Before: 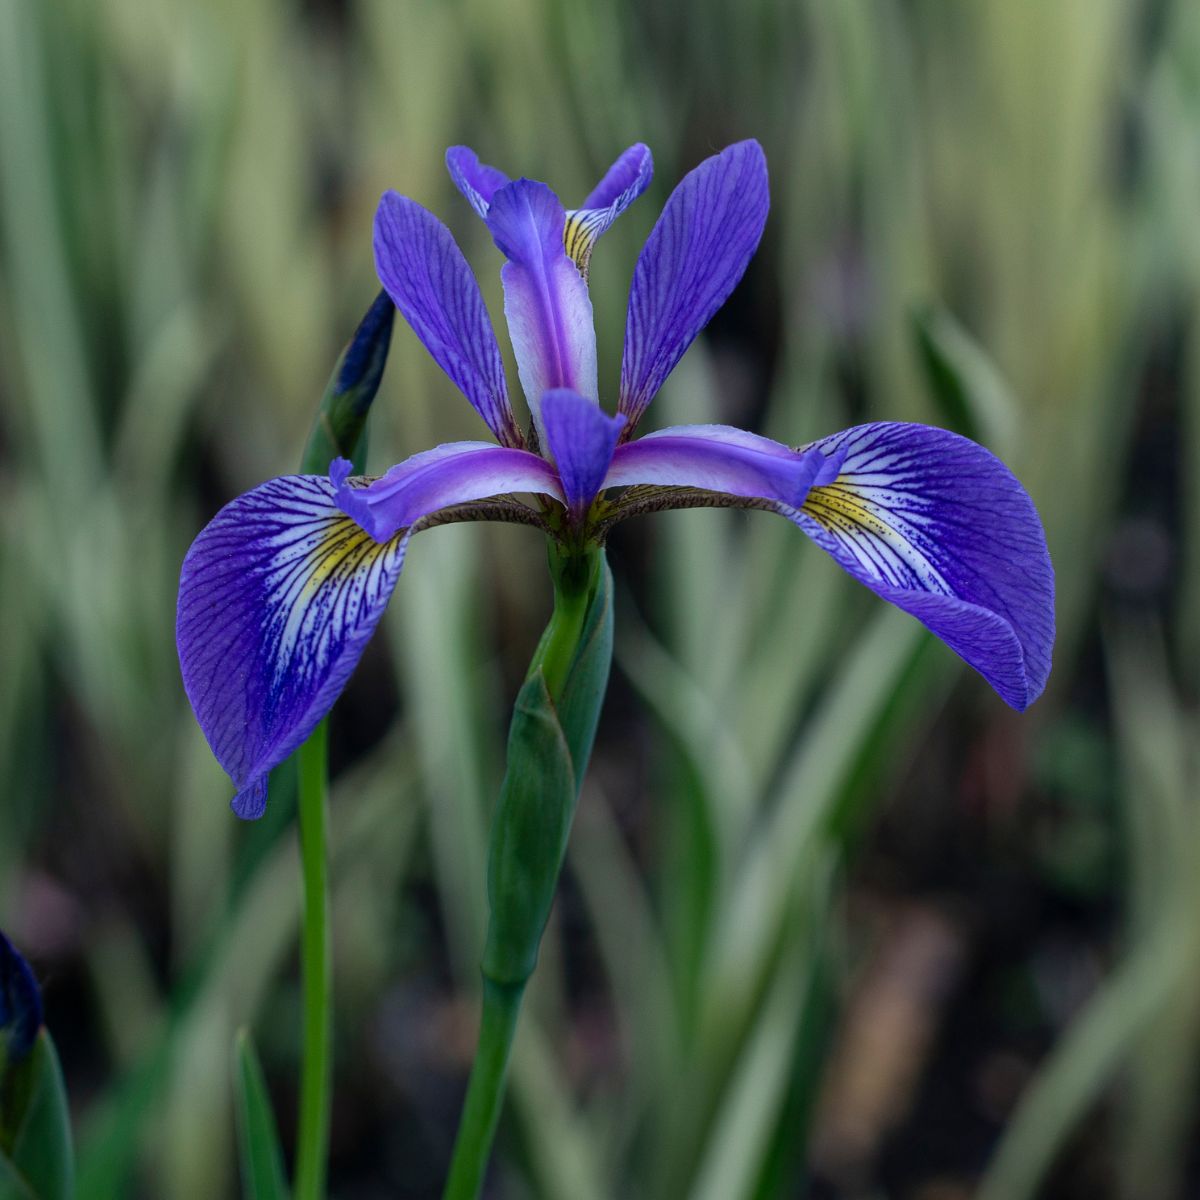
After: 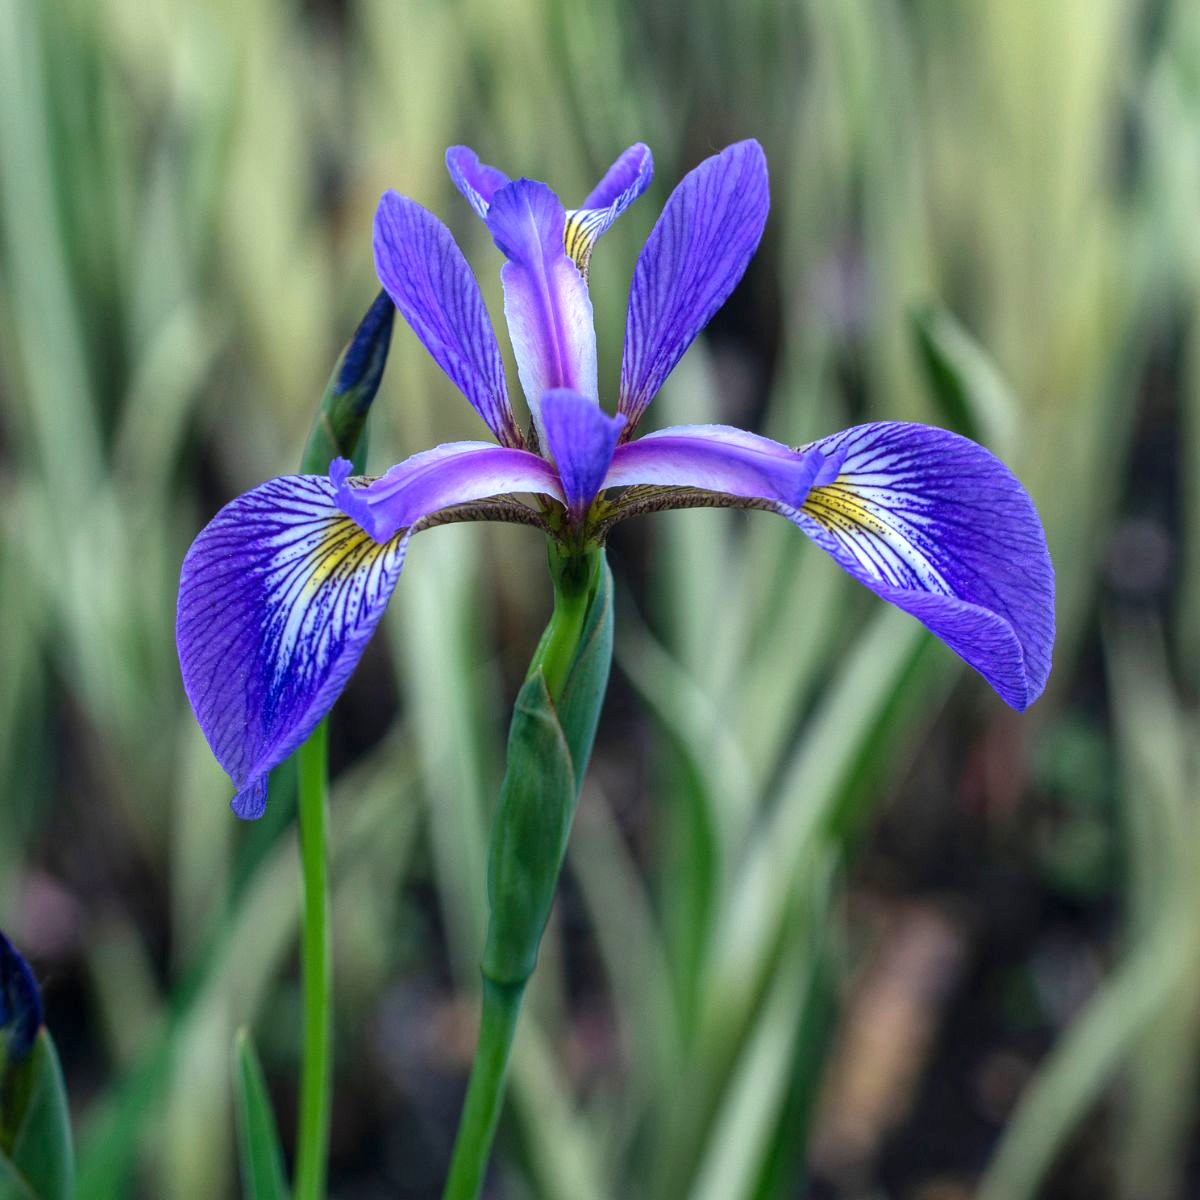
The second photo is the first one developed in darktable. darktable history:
local contrast: detail 110%
exposure: black level correction 0, exposure 0.9 EV, compensate highlight preservation false
tone curve: curves: ch0 [(0, 0) (0.003, 0.003) (0.011, 0.011) (0.025, 0.025) (0.044, 0.044) (0.069, 0.069) (0.1, 0.099) (0.136, 0.135) (0.177, 0.177) (0.224, 0.224) (0.277, 0.276) (0.335, 0.334) (0.399, 0.398) (0.468, 0.467) (0.543, 0.547) (0.623, 0.626) (0.709, 0.712) (0.801, 0.802) (0.898, 0.898) (1, 1)], preserve colors none
